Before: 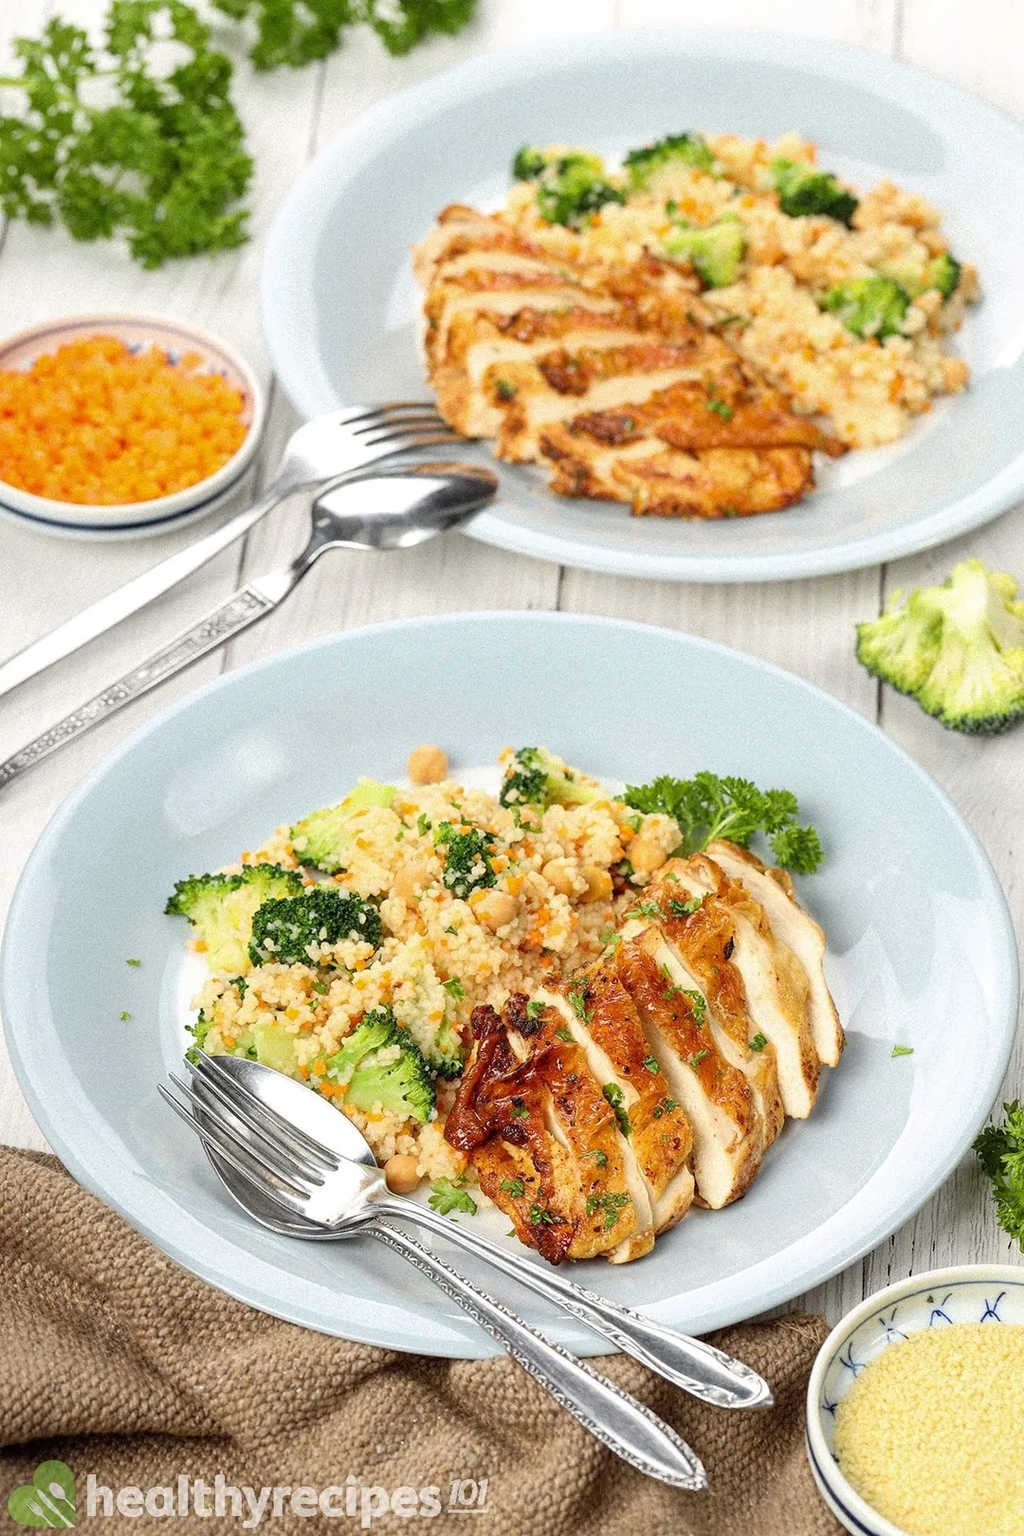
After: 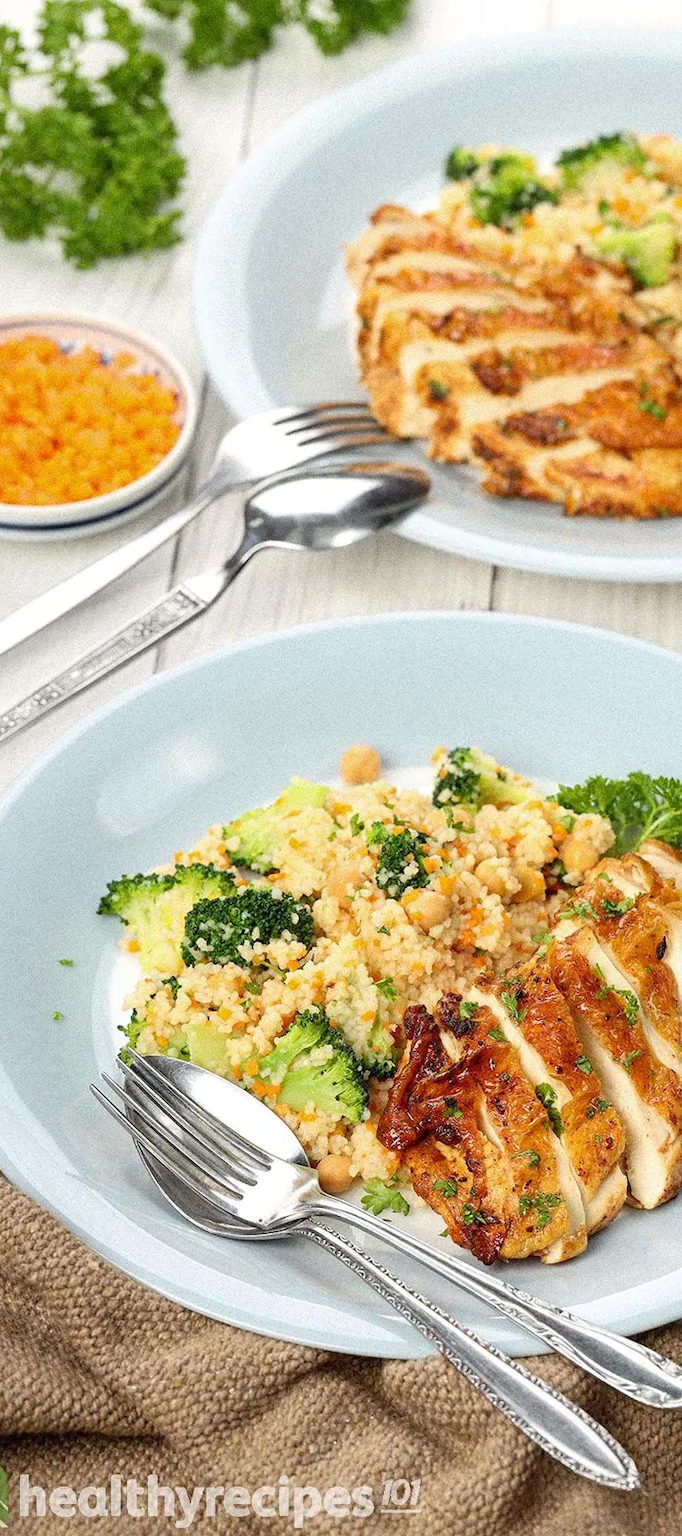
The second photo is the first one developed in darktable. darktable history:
grain: on, module defaults
crop and rotate: left 6.617%, right 26.717%
